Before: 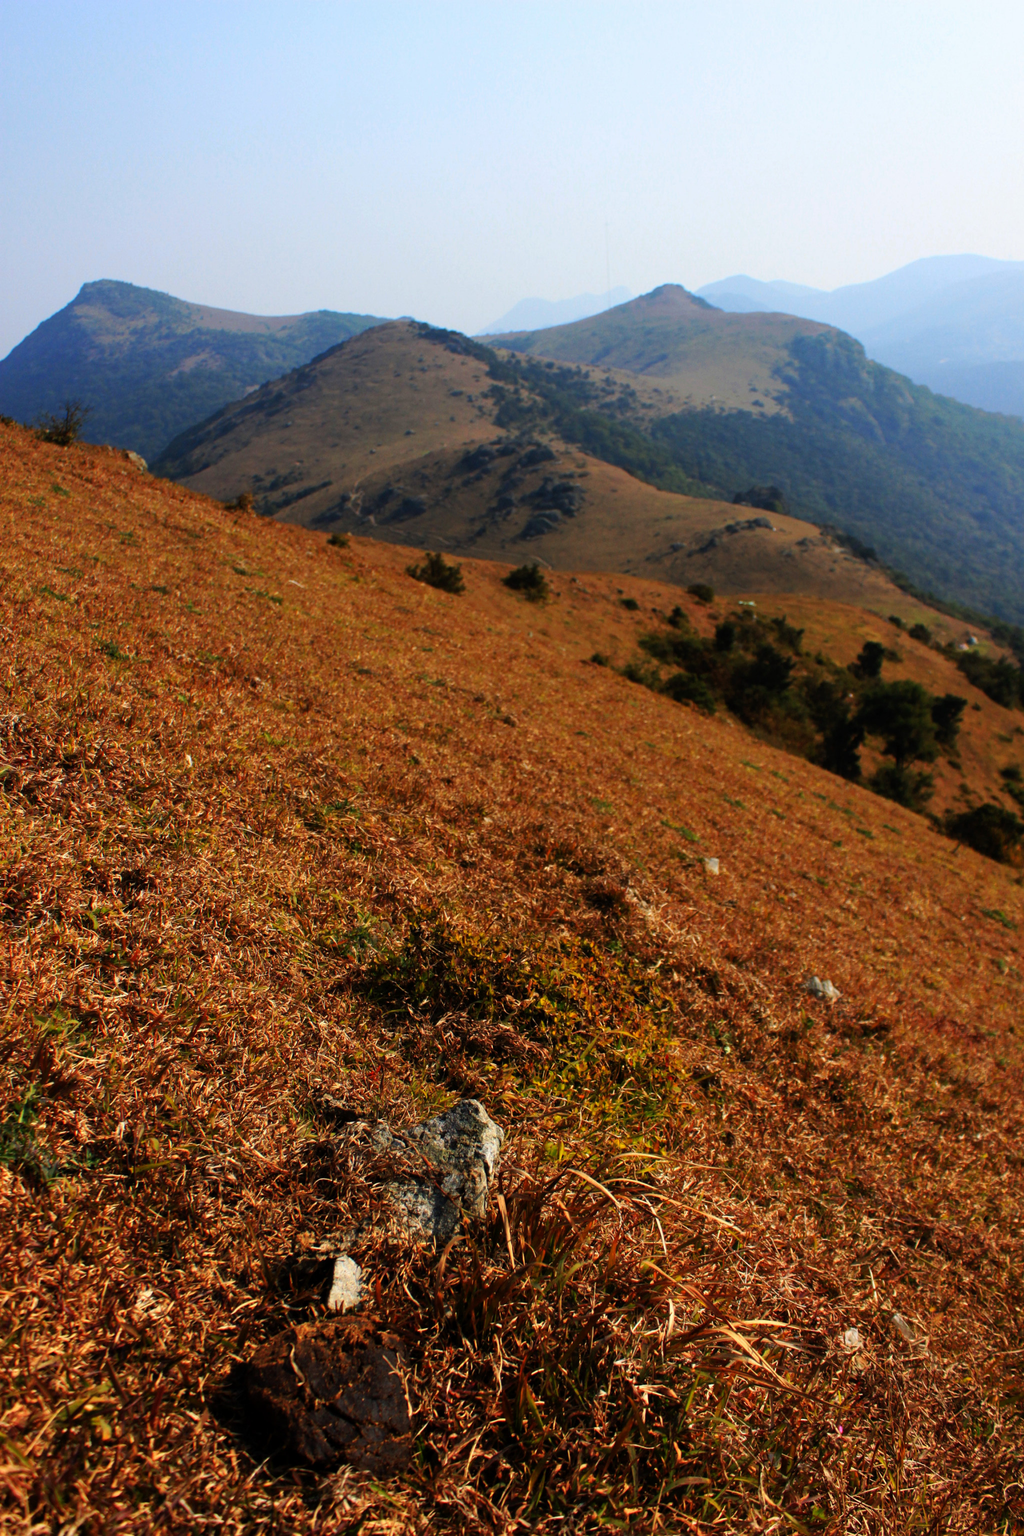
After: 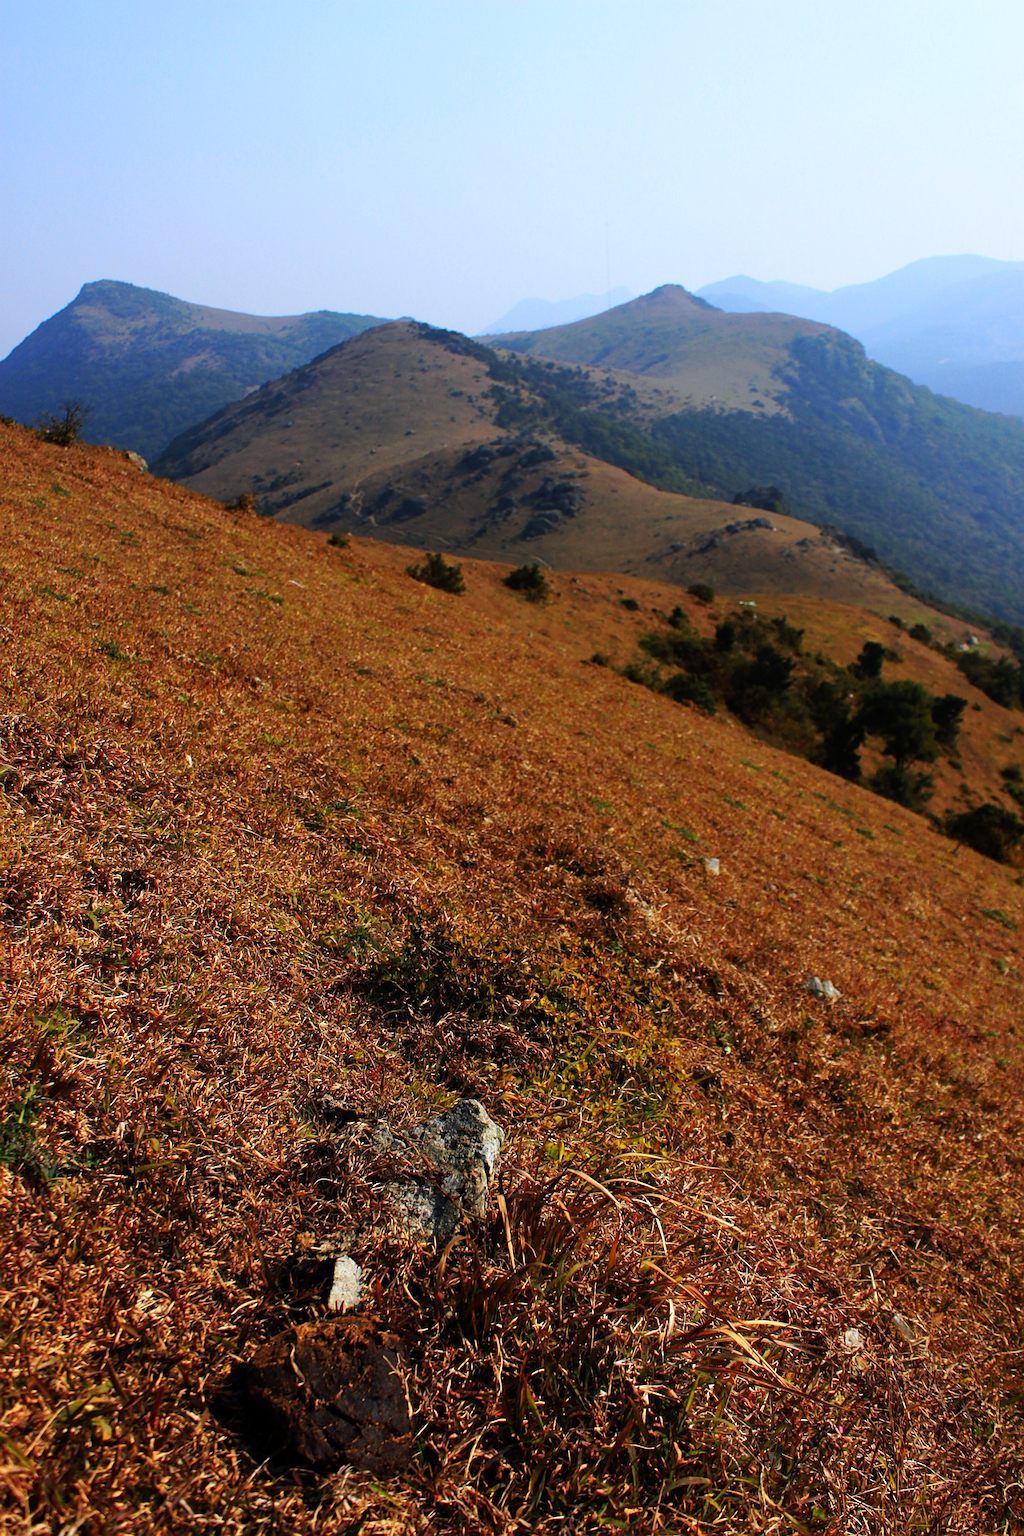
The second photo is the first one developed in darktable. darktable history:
white balance: red 0.954, blue 1.079
sharpen: on, module defaults
